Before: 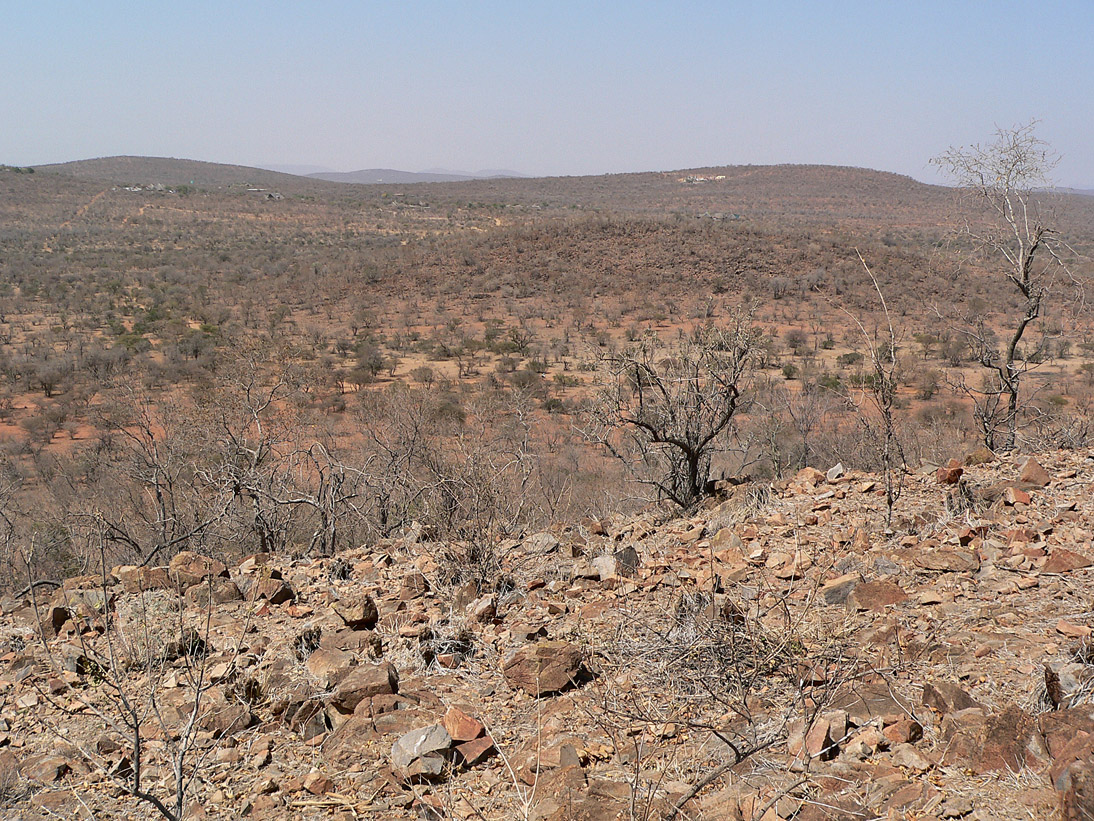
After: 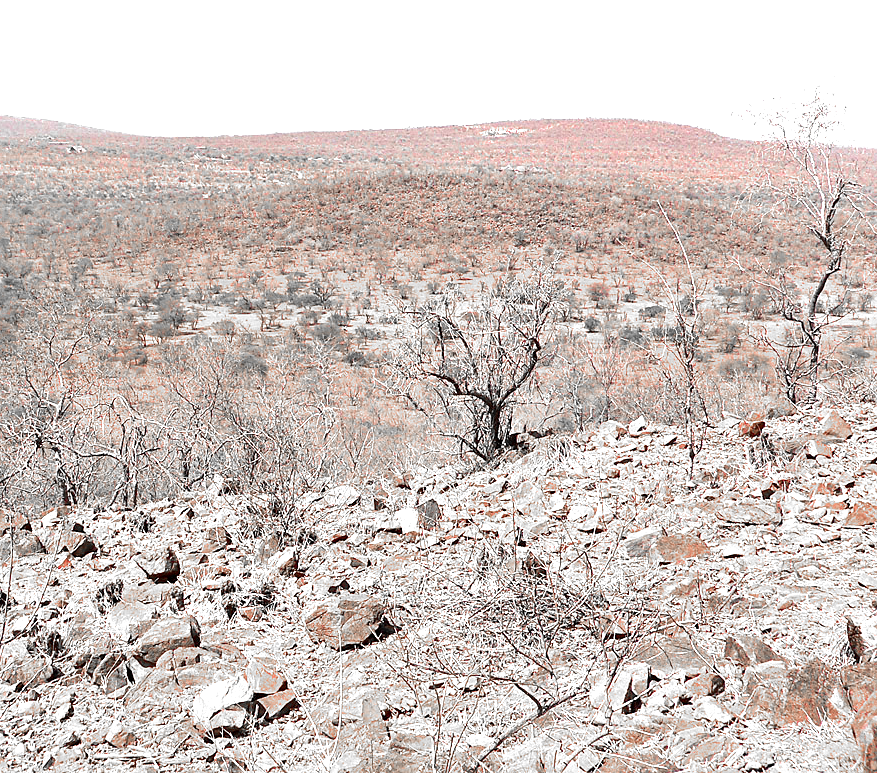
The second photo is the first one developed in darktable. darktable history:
tone equalizer: -8 EV -0.722 EV, -7 EV -0.697 EV, -6 EV -0.568 EV, -5 EV -0.424 EV, -3 EV 0.401 EV, -2 EV 0.6 EV, -1 EV 0.69 EV, +0 EV 0.735 EV
color correction: highlights b* 0.06
sharpen: amount 0.206
color zones: curves: ch0 [(0, 0.352) (0.143, 0.407) (0.286, 0.386) (0.429, 0.431) (0.571, 0.829) (0.714, 0.853) (0.857, 0.833) (1, 0.352)]; ch1 [(0, 0.604) (0.072, 0.726) (0.096, 0.608) (0.205, 0.007) (0.571, -0.006) (0.839, -0.013) (0.857, -0.012) (1, 0.604)]
velvia: on, module defaults
crop and rotate: left 18.138%, top 5.755%, right 1.68%
exposure: black level correction 0.001, exposure 0.959 EV, compensate highlight preservation false
